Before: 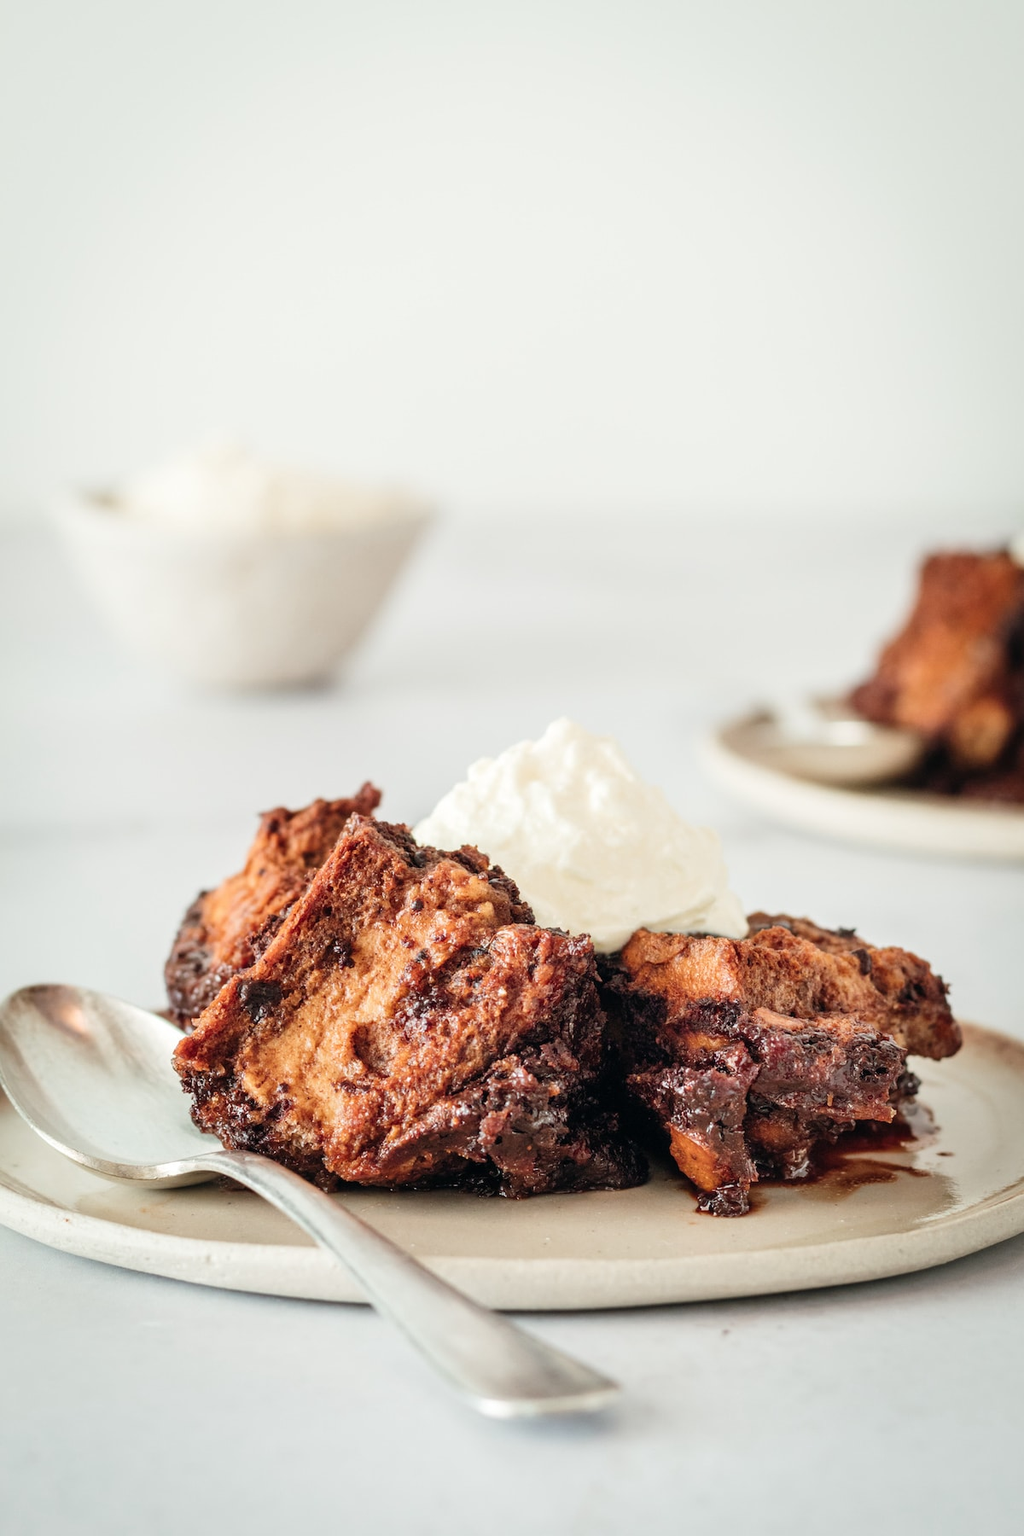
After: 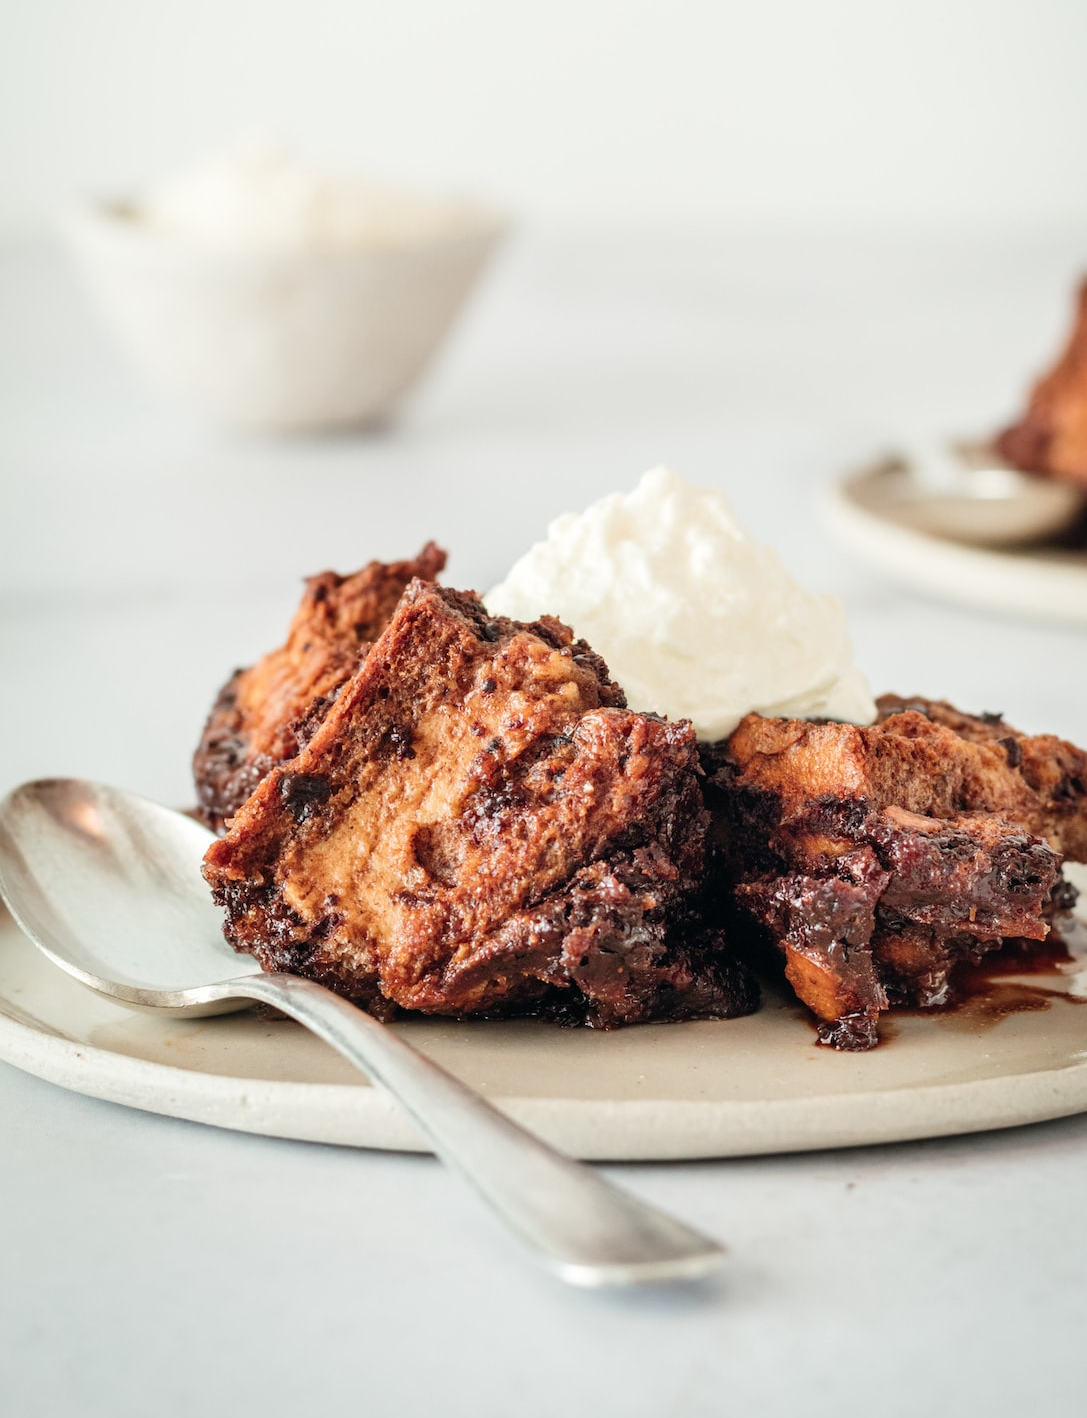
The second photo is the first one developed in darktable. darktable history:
crop: top 20.875%, right 9.395%, bottom 0.292%
